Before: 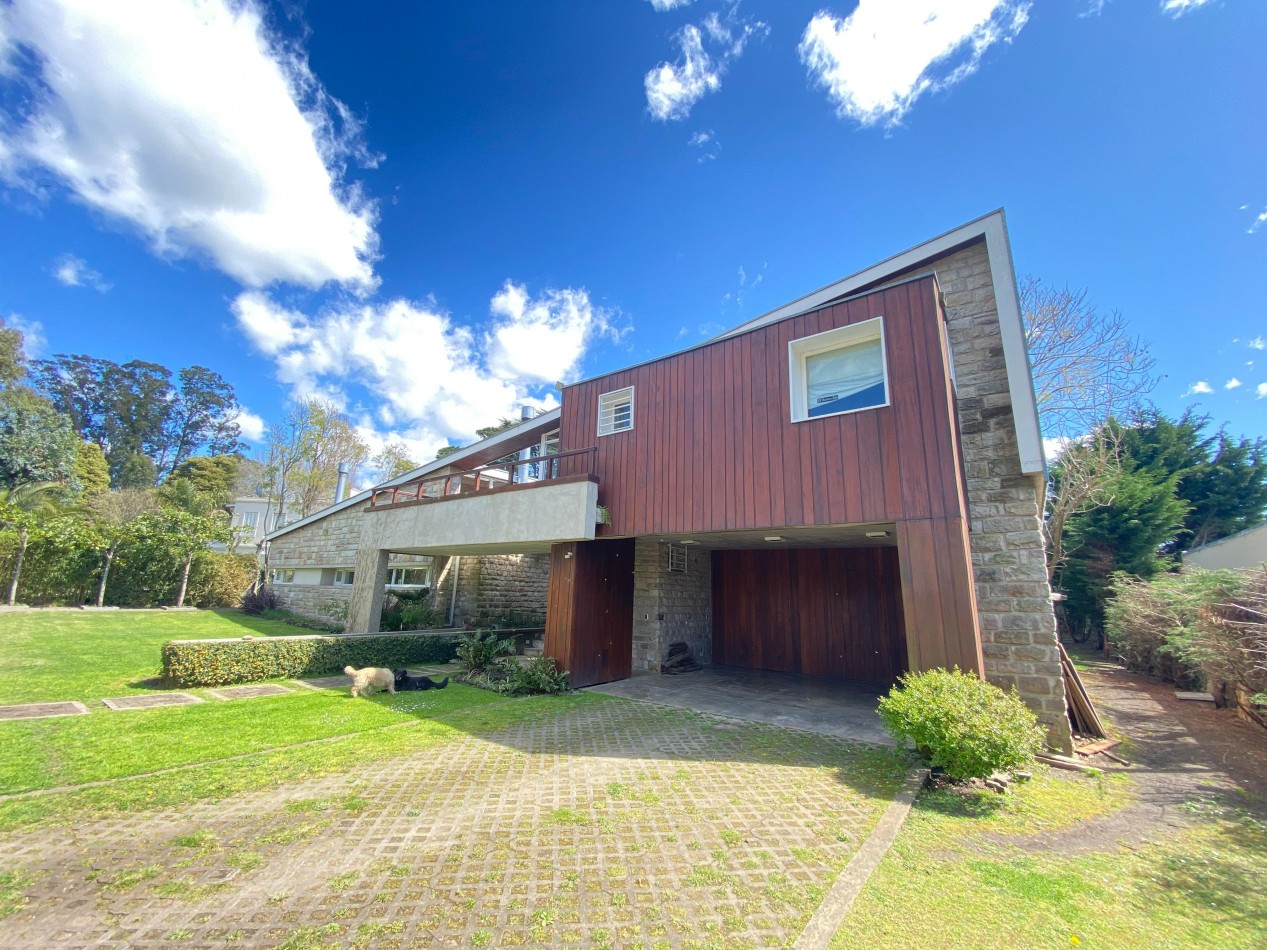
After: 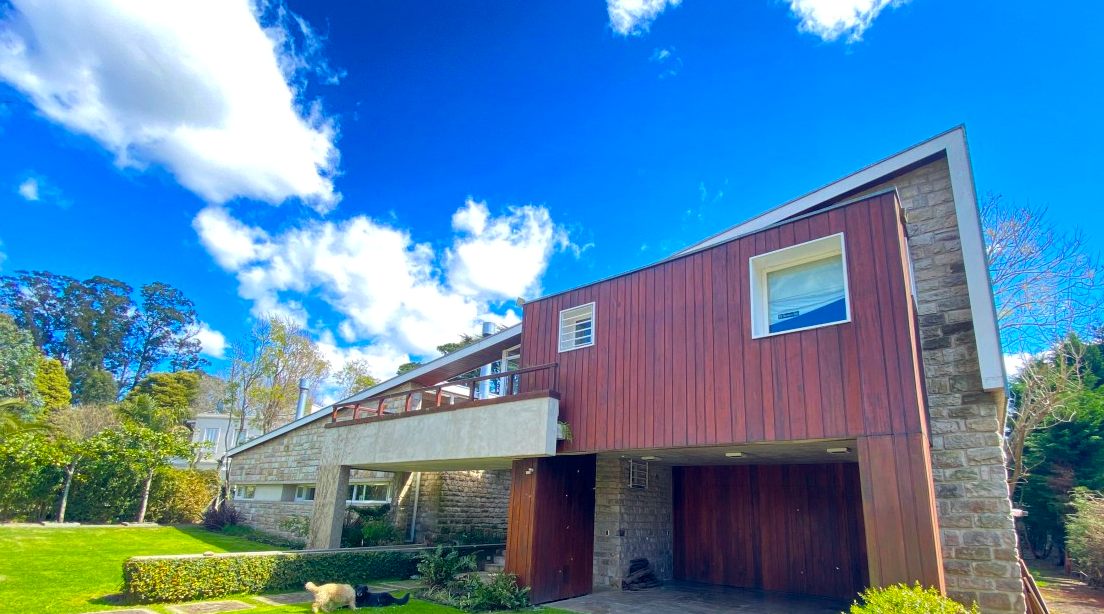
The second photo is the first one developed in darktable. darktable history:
local contrast: mode bilateral grid, contrast 20, coarseness 49, detail 120%, midtone range 0.2
color balance rgb: global offset › chroma 0.125%, global offset › hue 253.34°, linear chroma grading › global chroma 14.724%, perceptual saturation grading › global saturation 39.08%
crop: left 3.149%, top 8.857%, right 9.68%, bottom 26.48%
